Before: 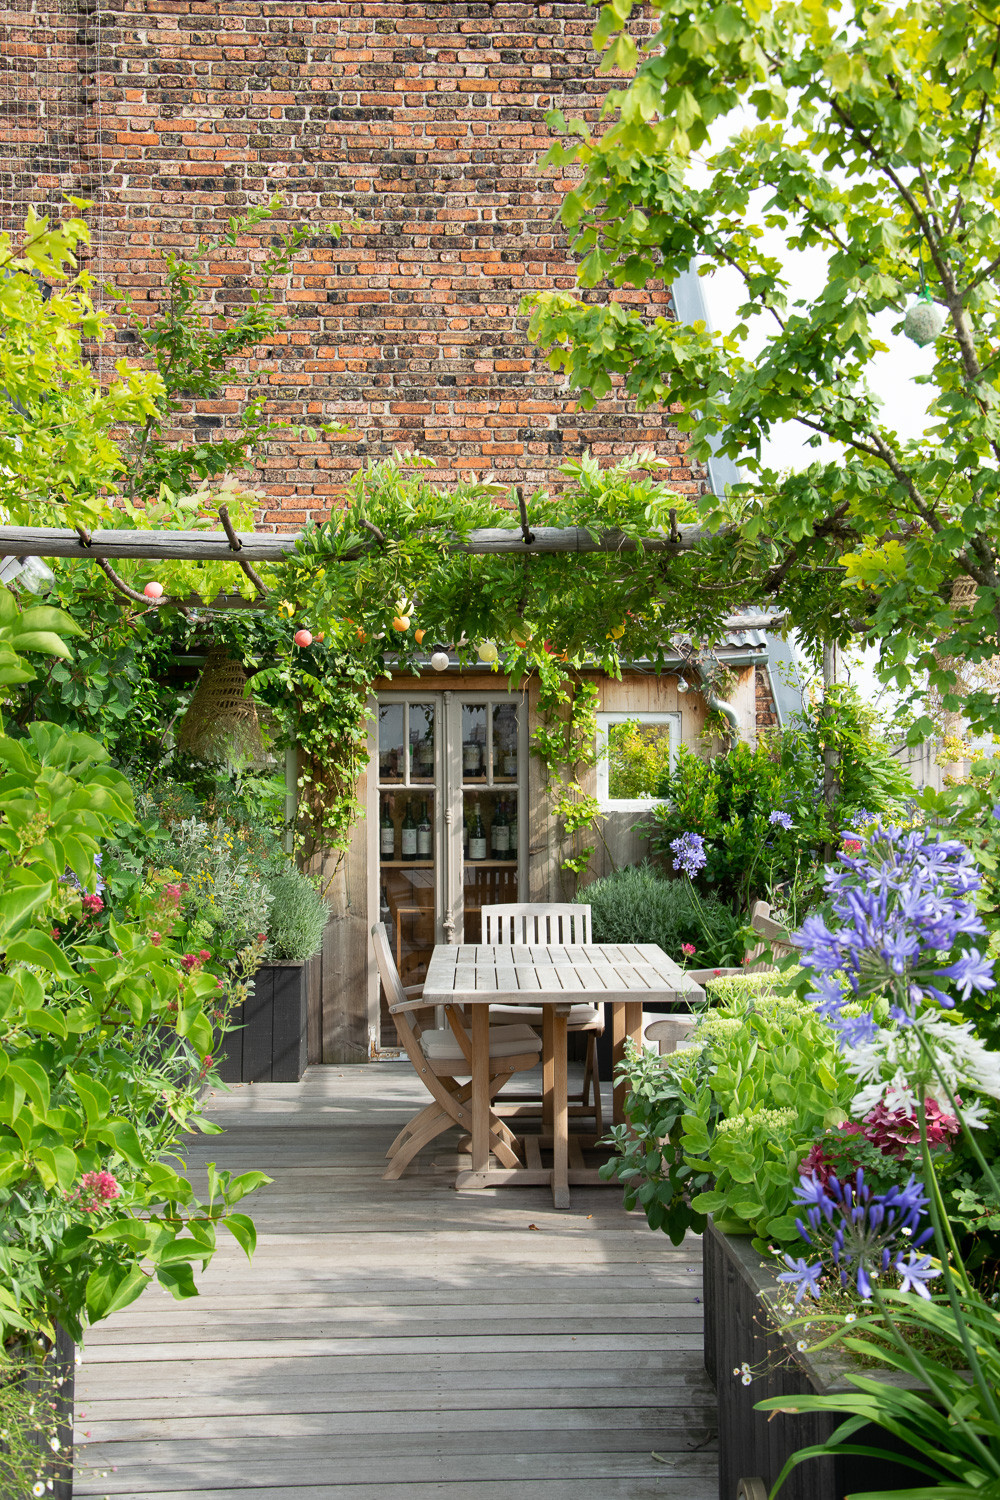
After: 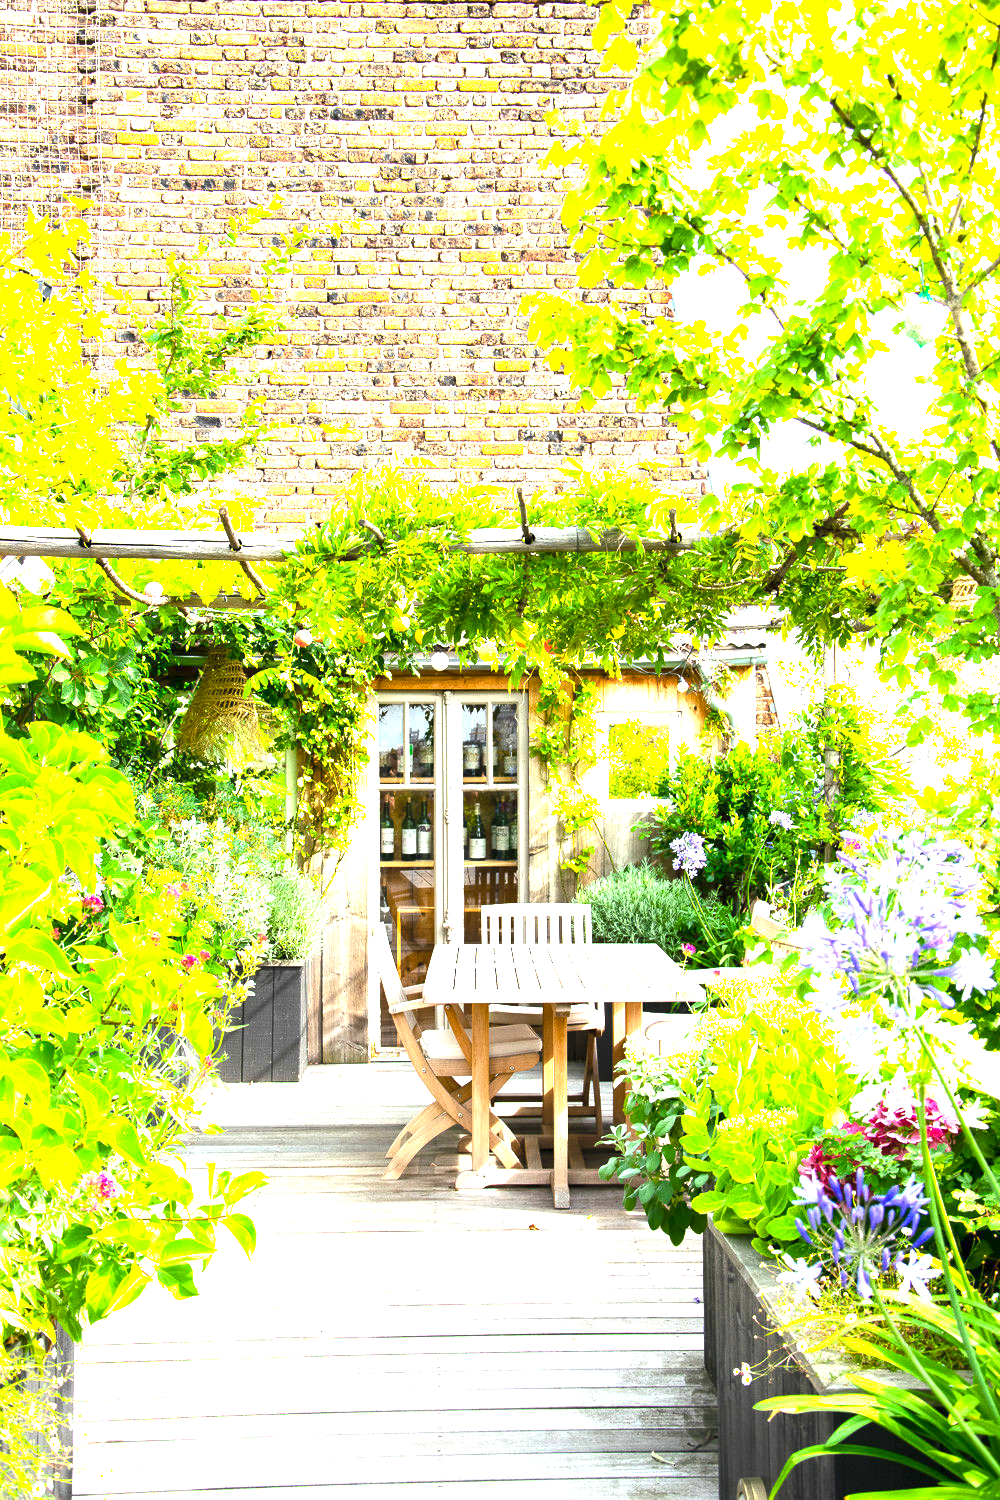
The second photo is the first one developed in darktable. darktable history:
exposure: exposure 1.997 EV, compensate highlight preservation false
color balance rgb: linear chroma grading › shadows 9.835%, linear chroma grading › highlights 9.753%, linear chroma grading › global chroma 15.442%, linear chroma grading › mid-tones 14.642%, perceptual saturation grading › global saturation -0.41%, perceptual brilliance grading › highlights 14.236%, perceptual brilliance grading › shadows -19.208%, global vibrance 14.551%
